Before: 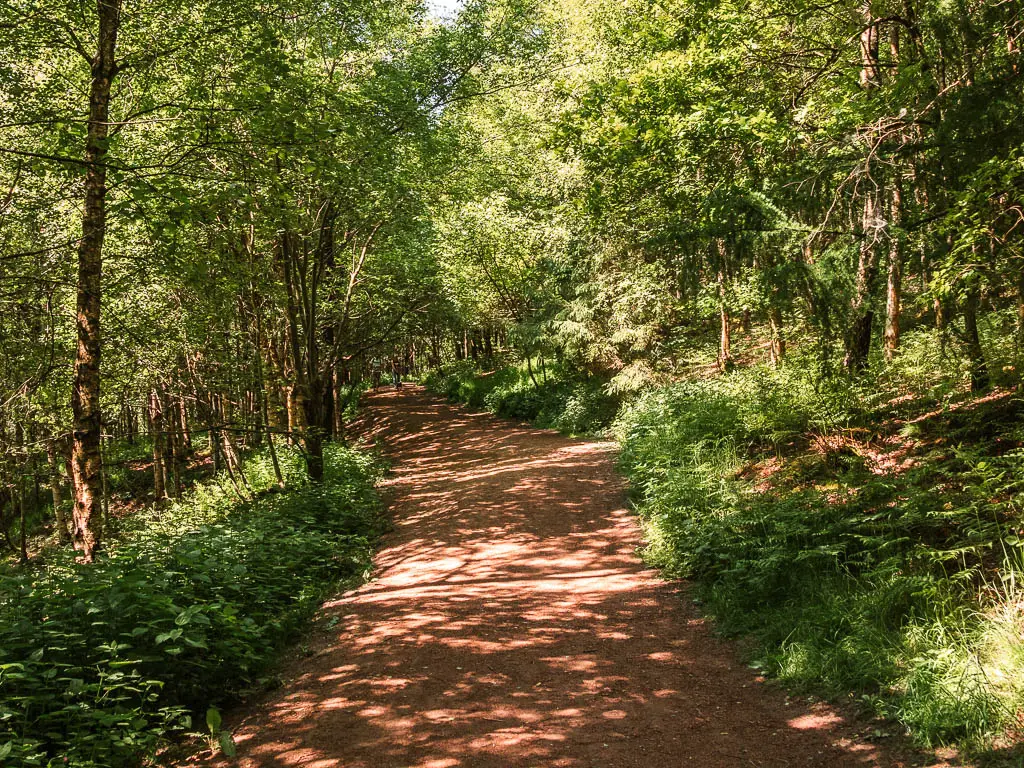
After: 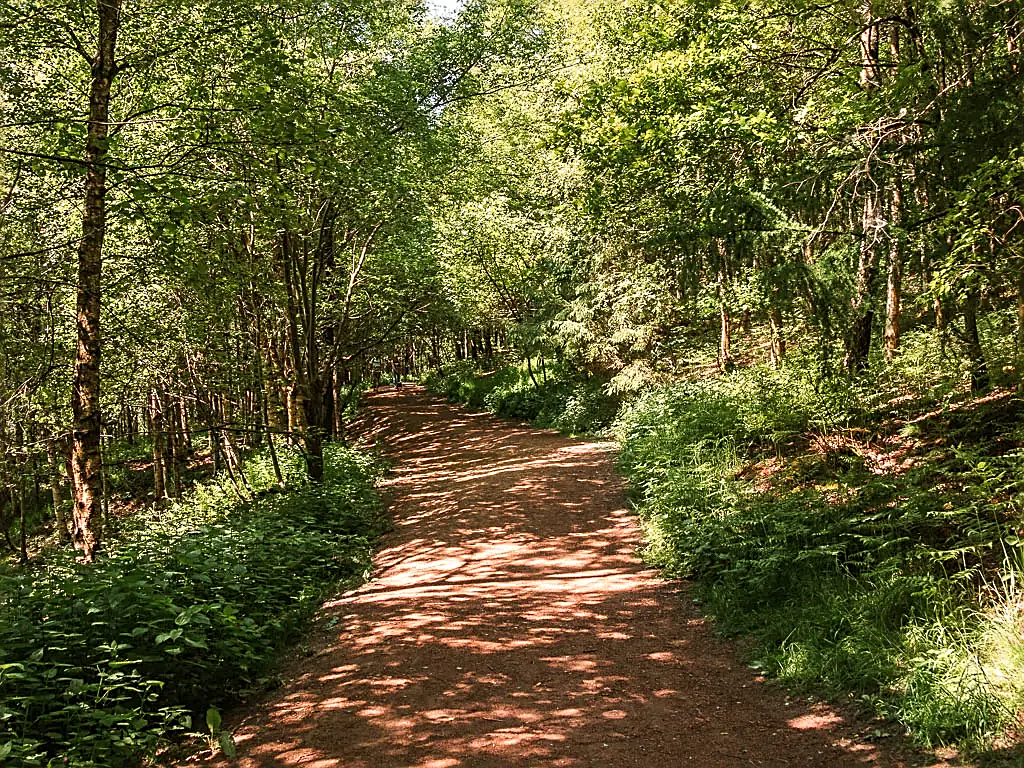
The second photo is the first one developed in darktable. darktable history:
sharpen: amount 0.597
